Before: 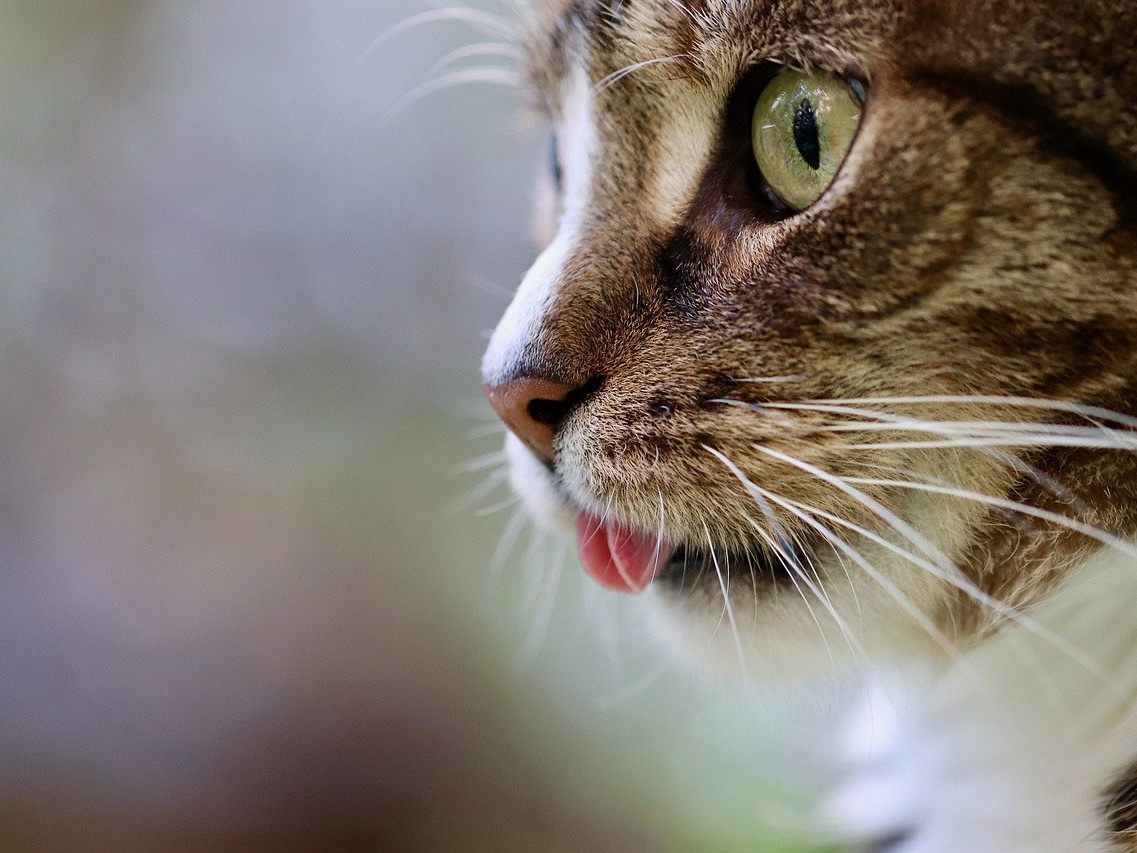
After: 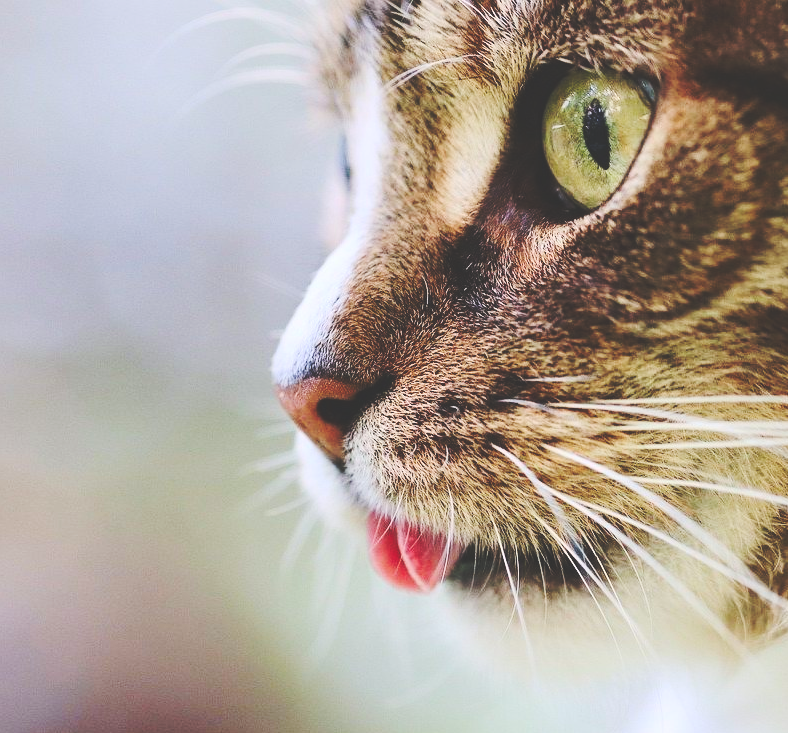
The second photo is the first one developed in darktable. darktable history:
base curve: curves: ch0 [(0, 0.024) (0.055, 0.065) (0.121, 0.166) (0.236, 0.319) (0.693, 0.726) (1, 1)], preserve colors none
crop: left 18.479%, right 12.2%, bottom 13.971%
contrast brightness saturation: contrast 0.2, brightness 0.16, saturation 0.22
